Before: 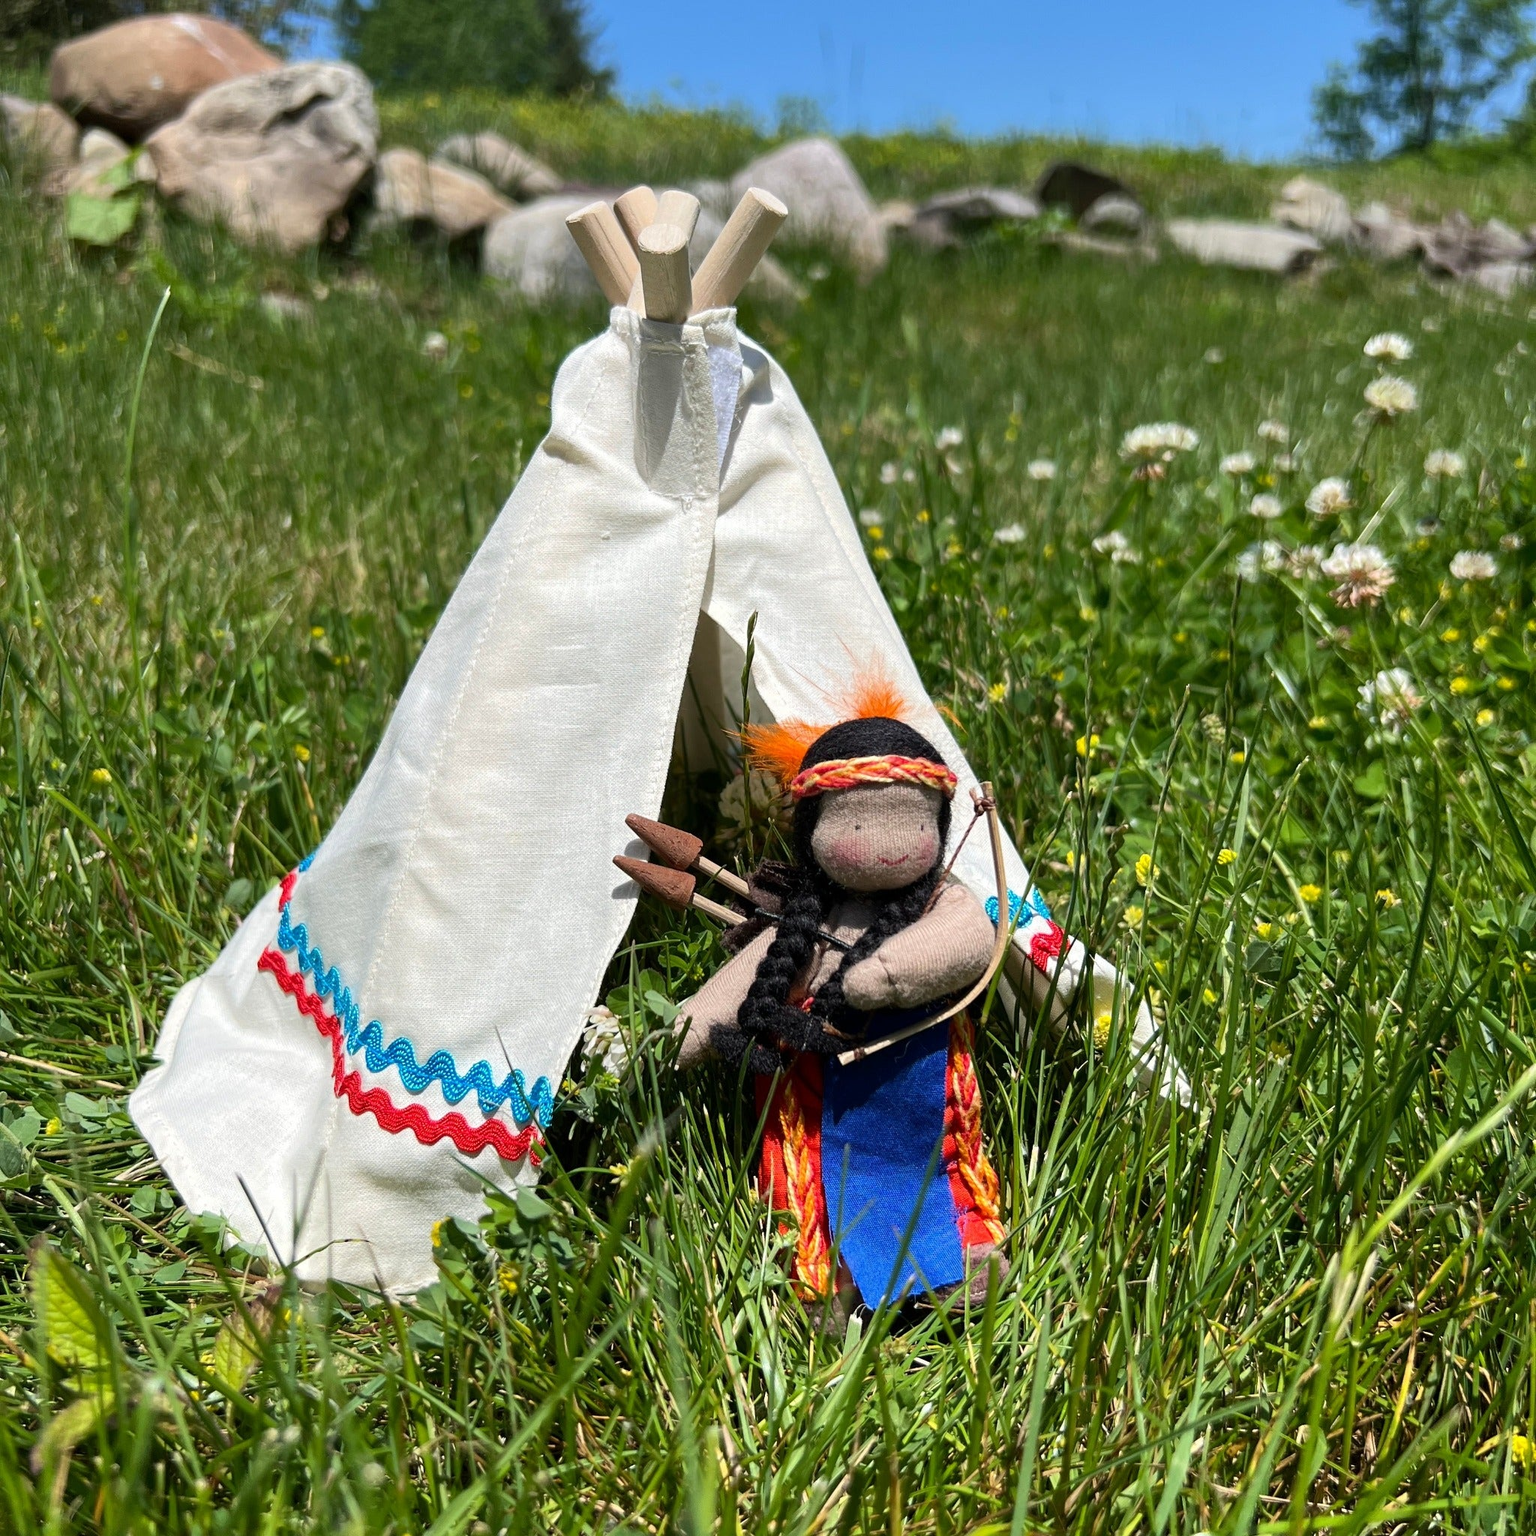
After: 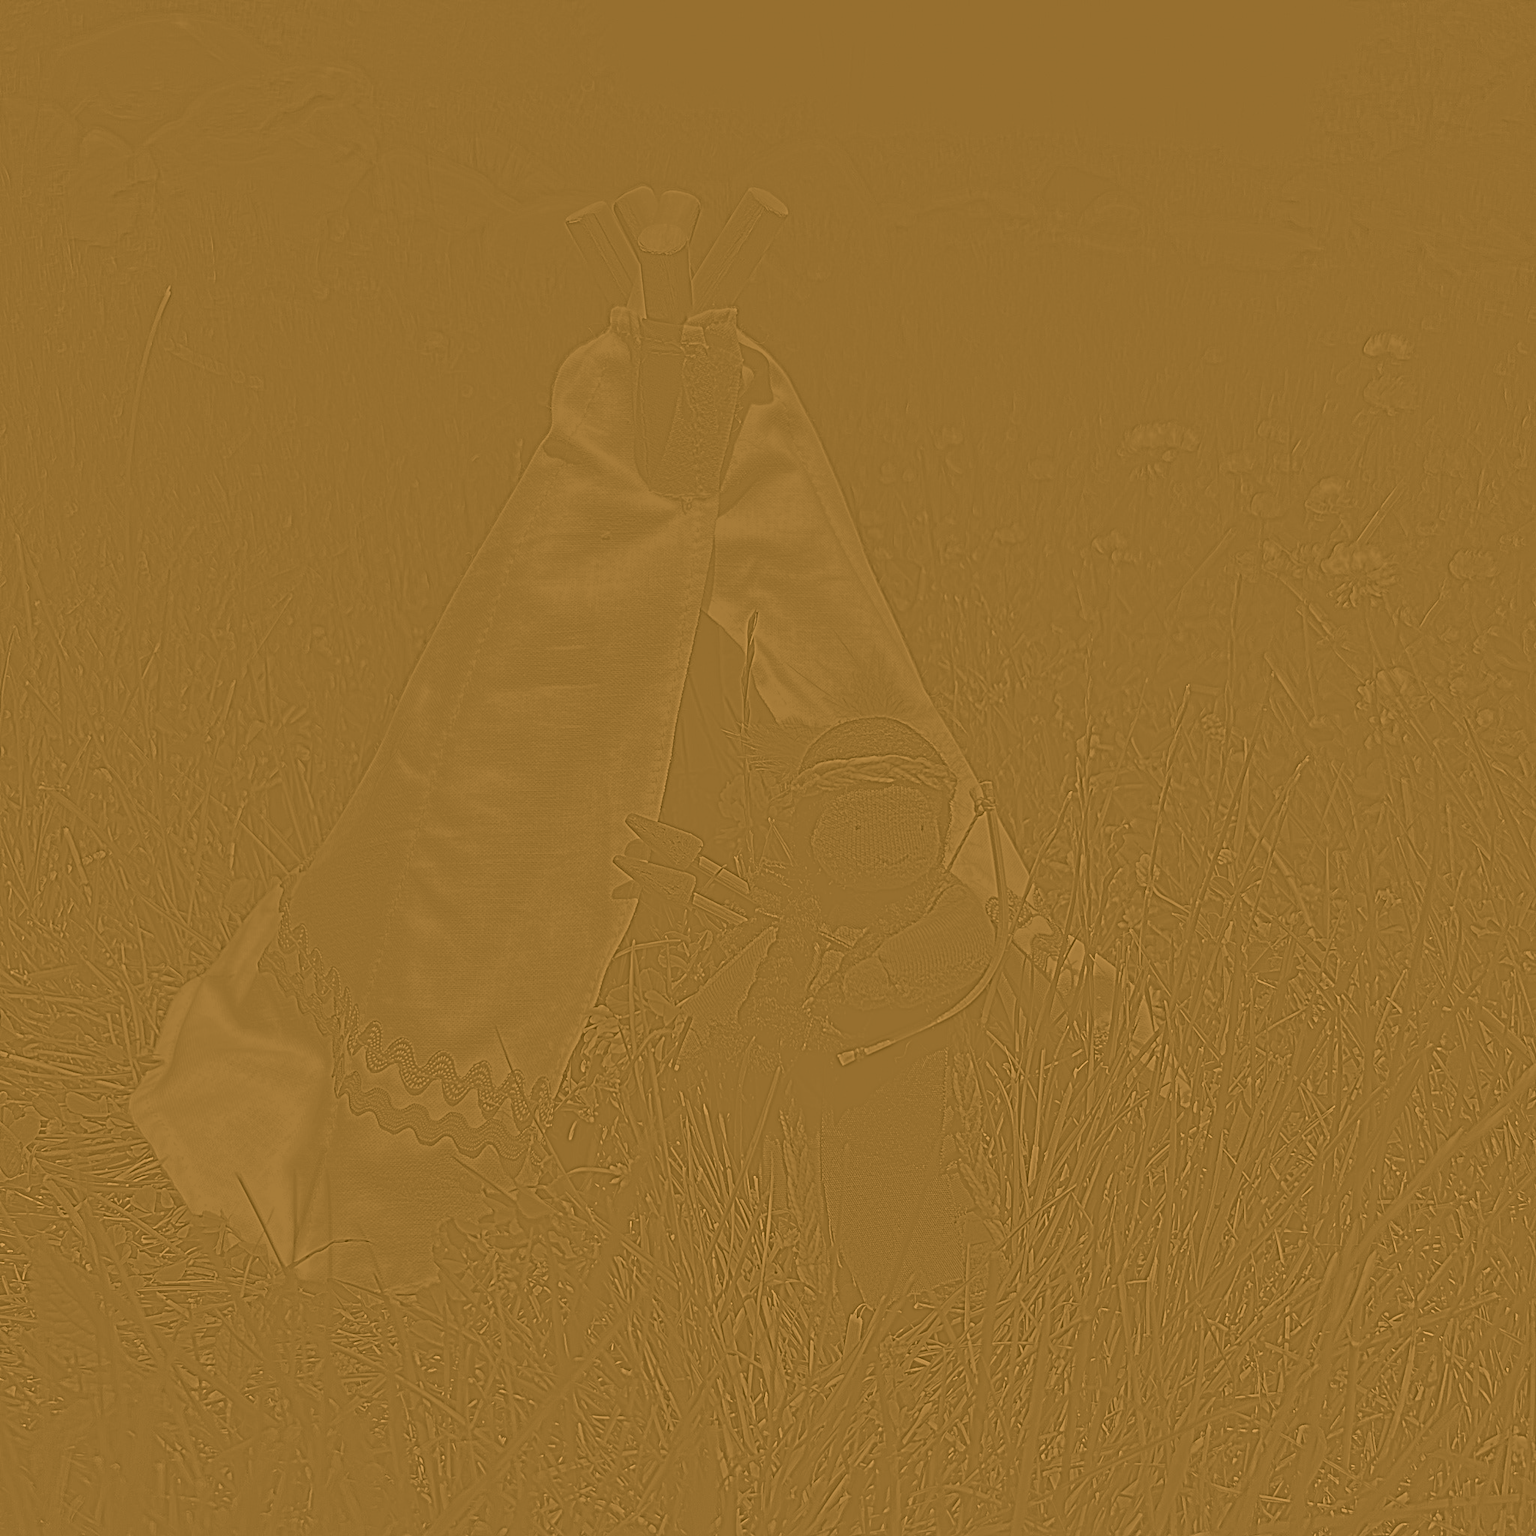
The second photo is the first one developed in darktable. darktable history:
exposure: black level correction -0.002, exposure 0.54 EV, compensate highlight preservation false
highpass: sharpness 9.84%, contrast boost 9.94%
color correction: highlights a* 10.44, highlights b* 30.04, shadows a* 2.73, shadows b* 17.51, saturation 1.72
